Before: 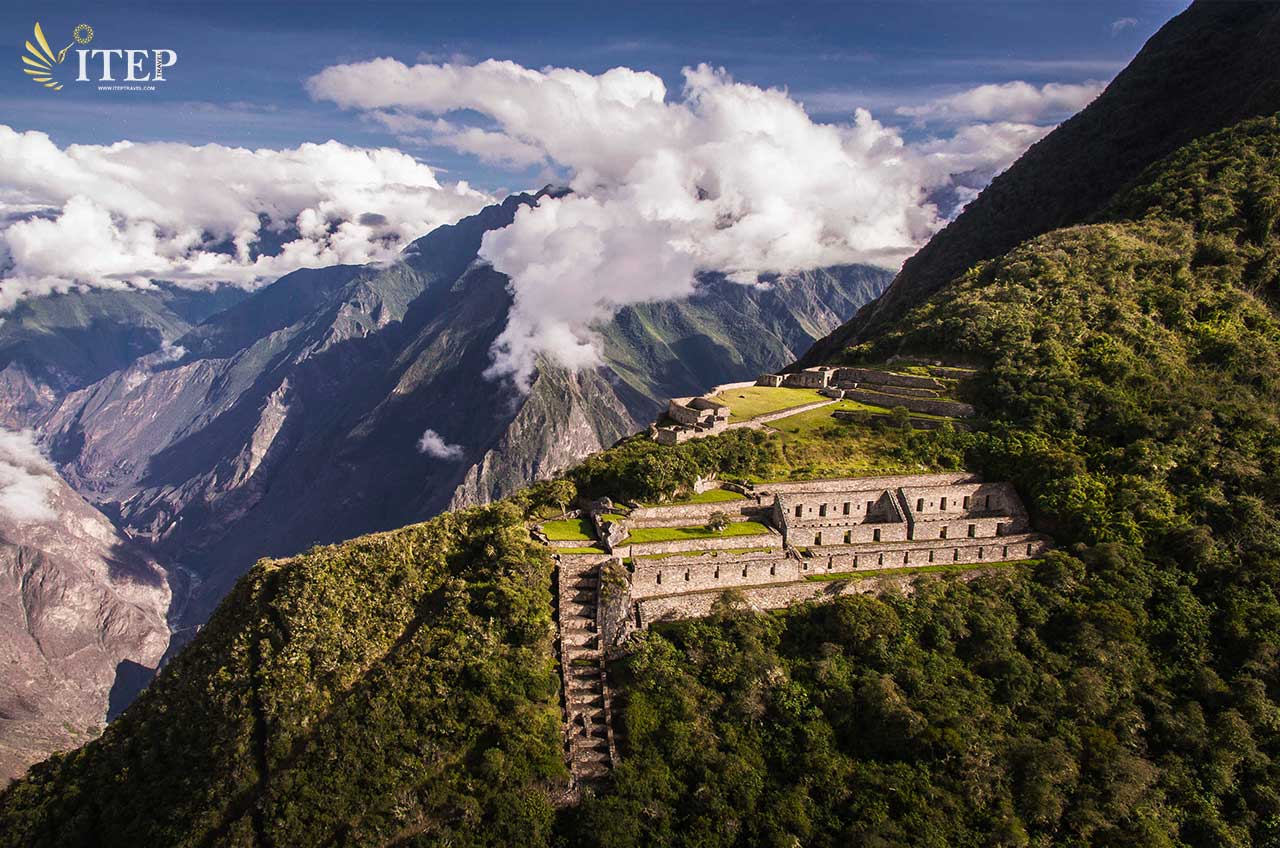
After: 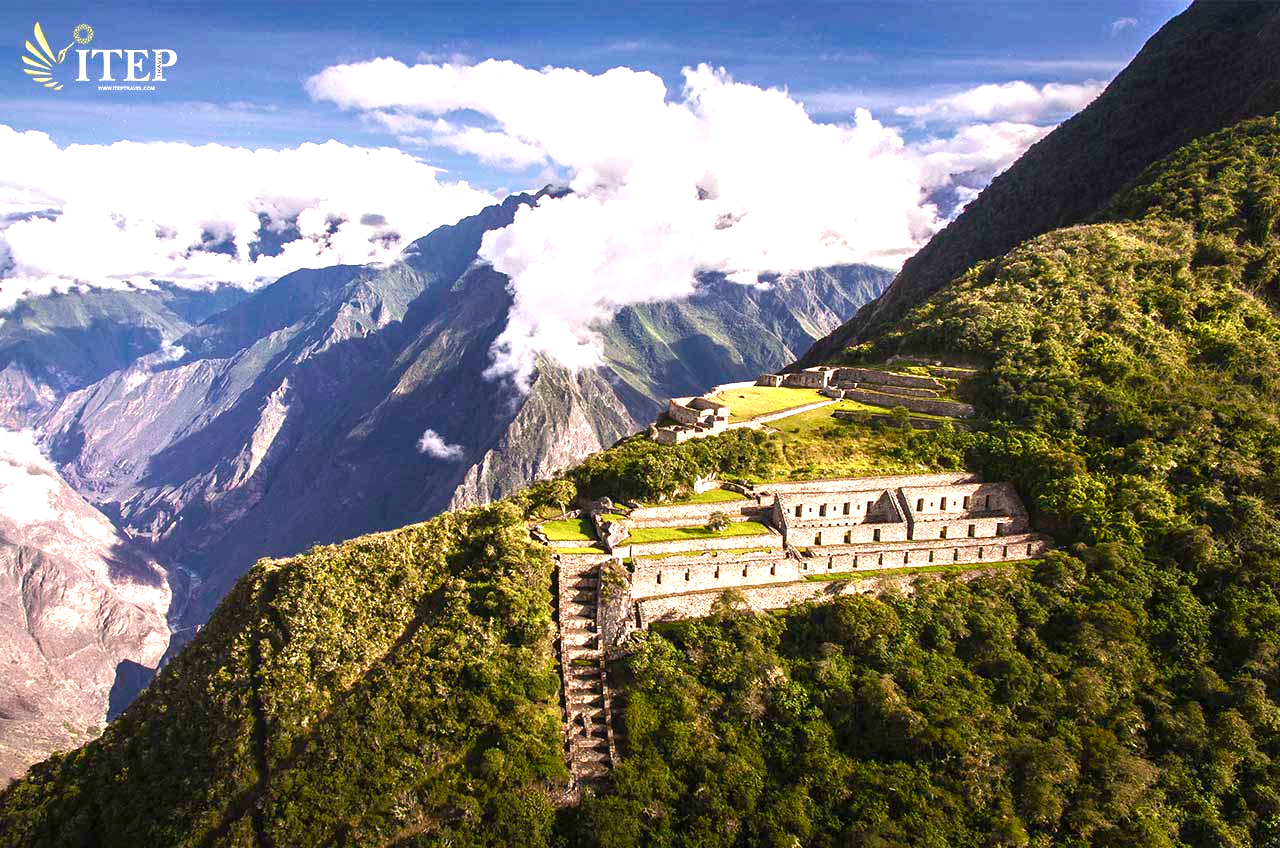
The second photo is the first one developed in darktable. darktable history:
exposure: black level correction 0, exposure 1.1 EV, compensate exposure bias true, compensate highlight preservation false
color balance rgb: perceptual saturation grading › global saturation 20%, perceptual saturation grading › highlights -25%, perceptual saturation grading › shadows 25%
